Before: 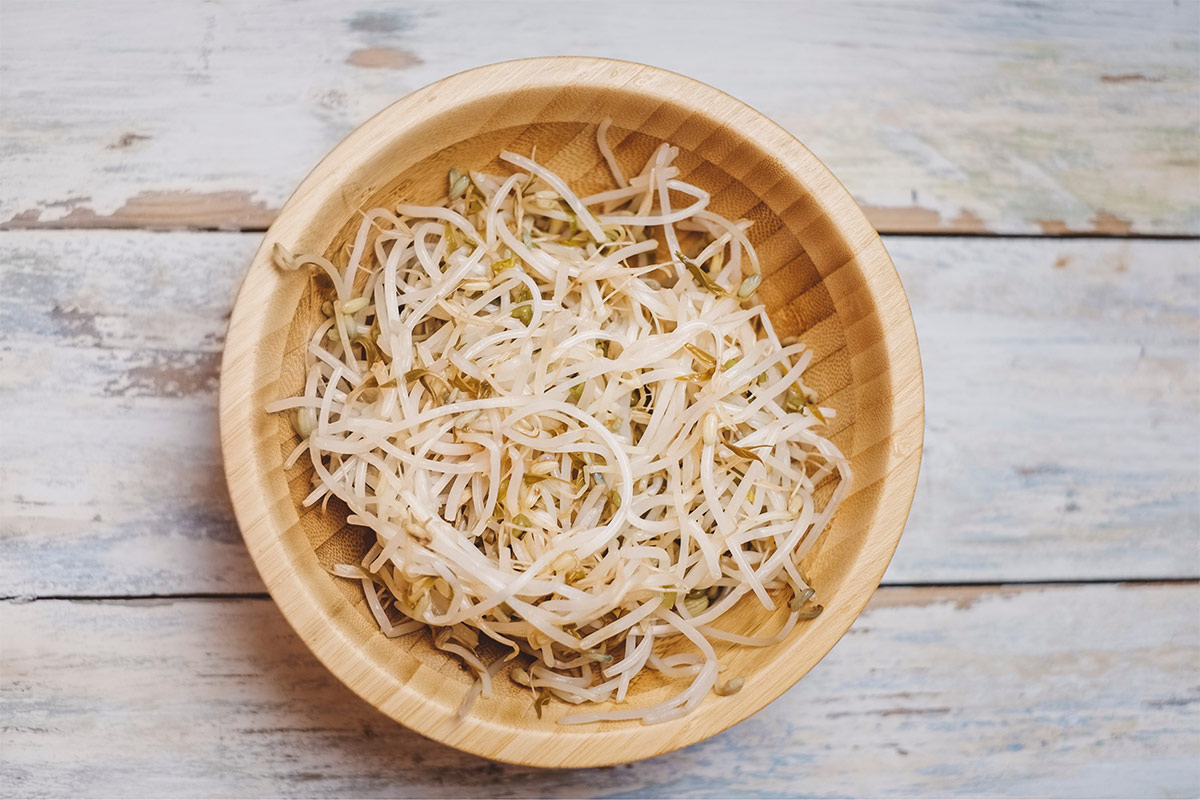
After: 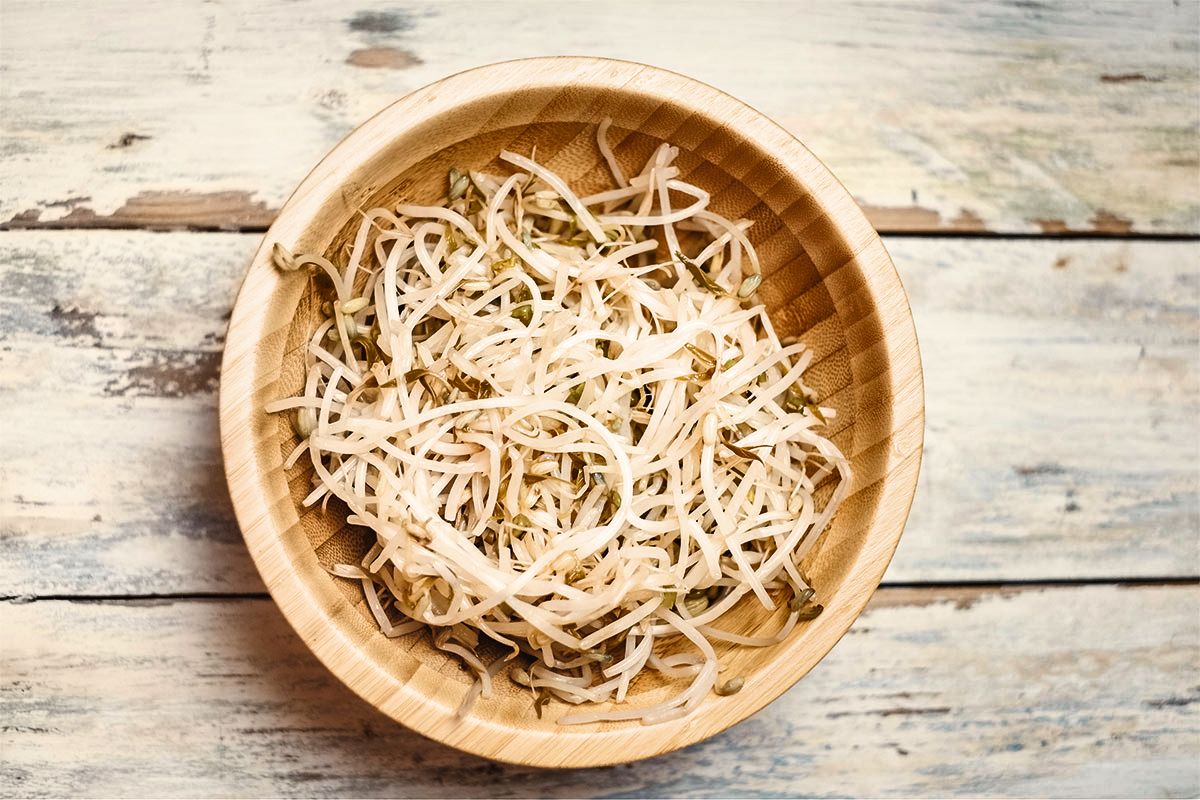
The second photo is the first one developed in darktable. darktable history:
white balance: red 1.029, blue 0.92
shadows and highlights: soften with gaussian
filmic rgb: white relative exposure 2.2 EV, hardness 6.97
